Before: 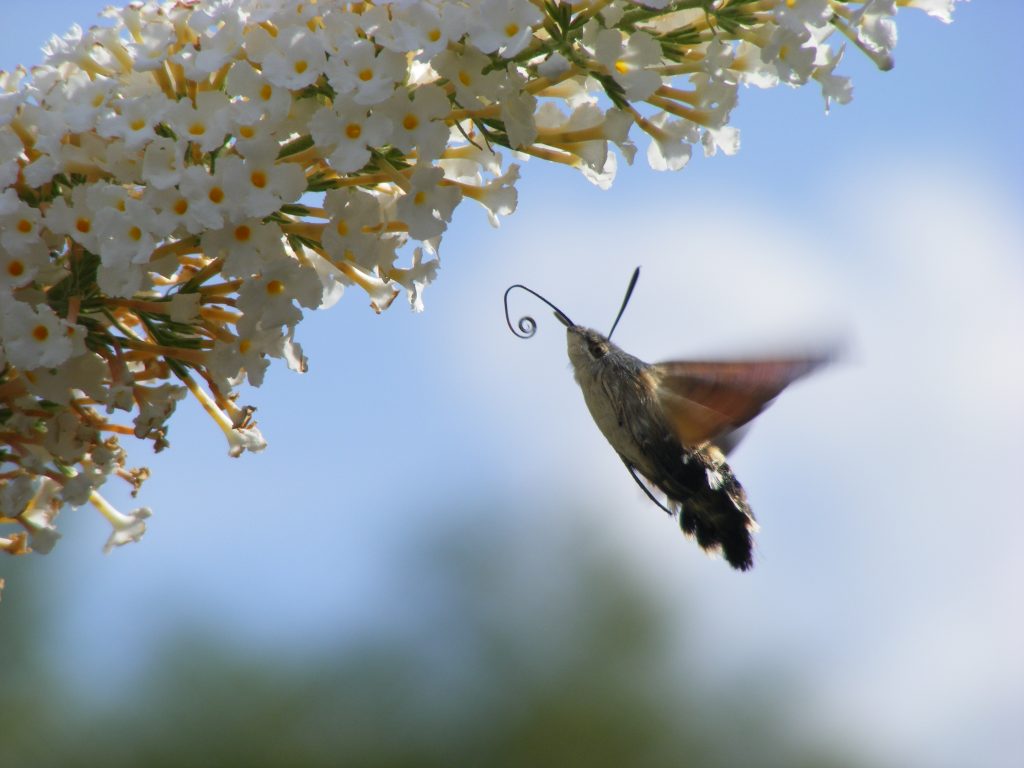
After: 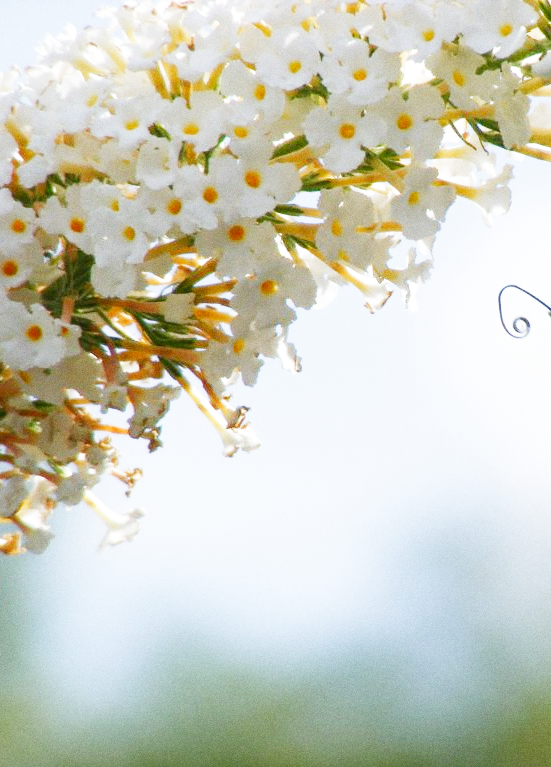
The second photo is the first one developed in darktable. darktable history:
filmic rgb: black relative exposure -16 EV, white relative exposure 5.31 EV, hardness 5.9, contrast 1.25, preserve chrominance no, color science v5 (2021)
crop: left 0.587%, right 45.588%, bottom 0.086%
grain: on, module defaults
exposure: black level correction 0, exposure 1.7 EV, compensate exposure bias true, compensate highlight preservation false
